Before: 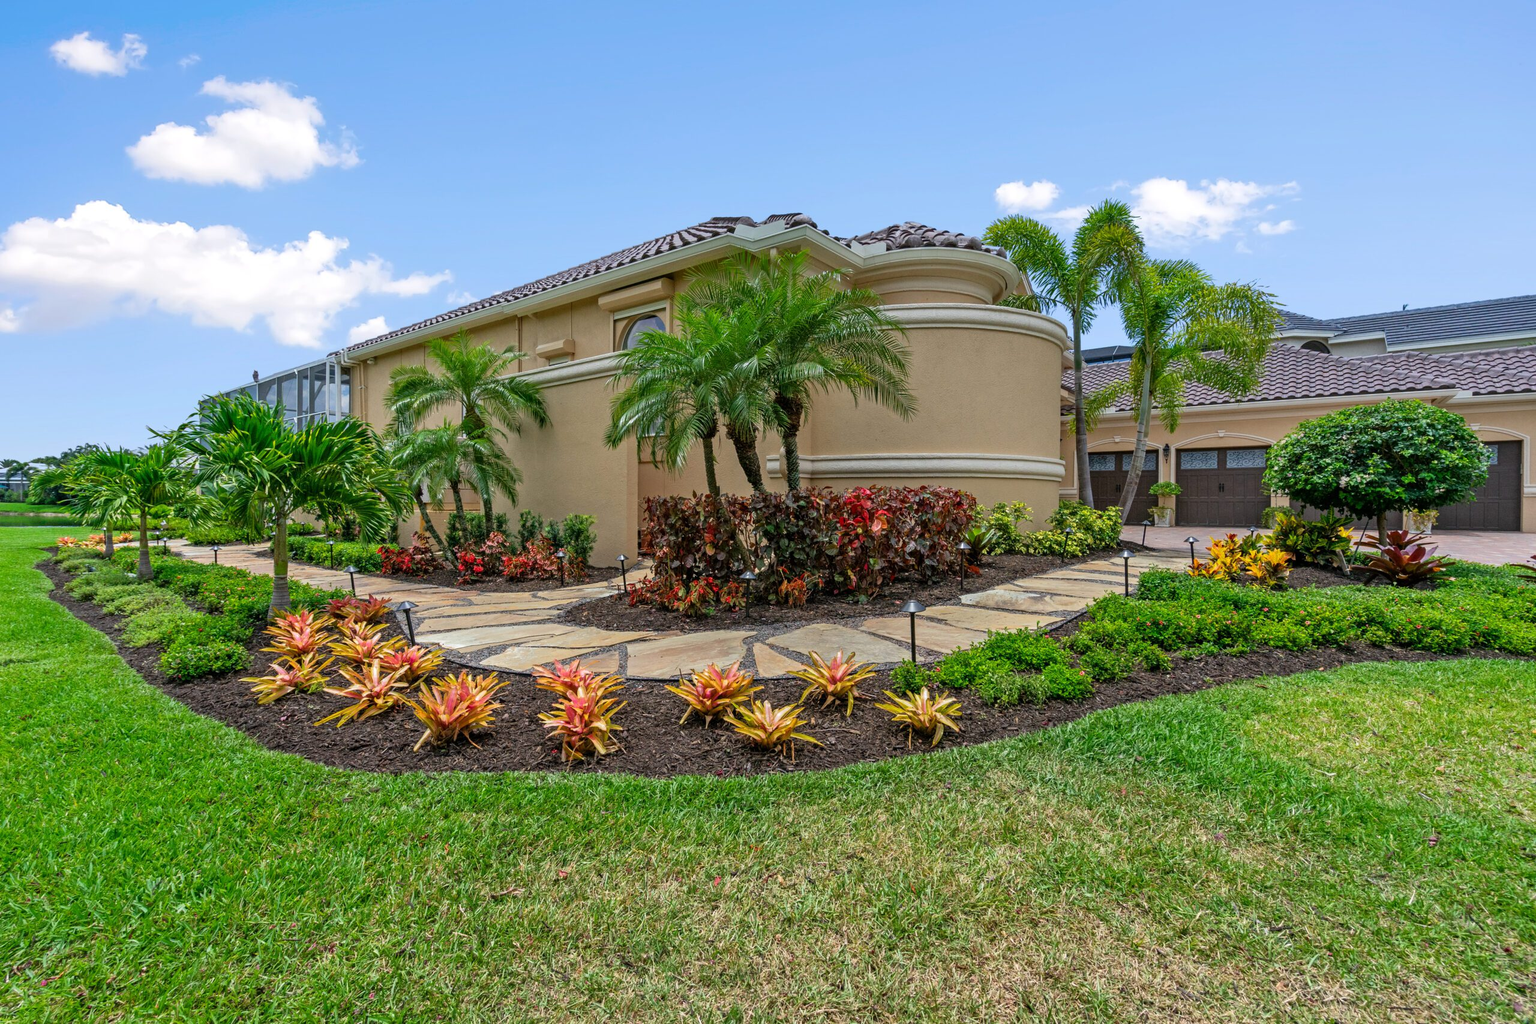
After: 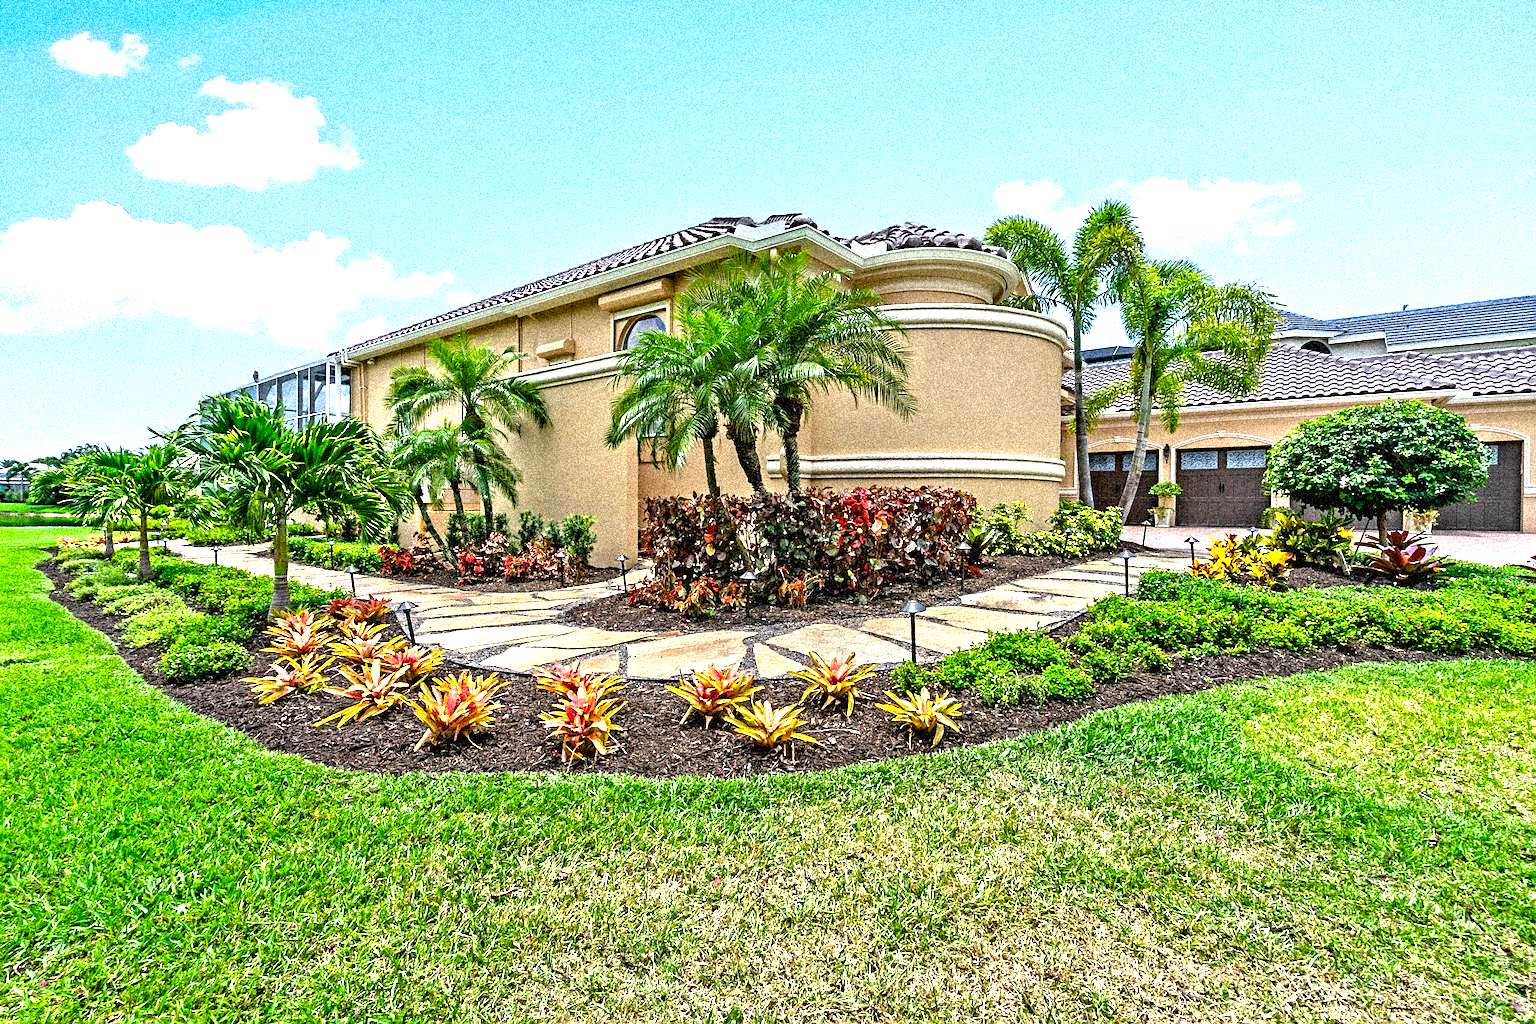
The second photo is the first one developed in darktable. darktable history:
color balance rgb: linear chroma grading › shadows -8%, linear chroma grading › global chroma 10%, perceptual saturation grading › global saturation 2%, perceptual saturation grading › highlights -2%, perceptual saturation grading › mid-tones 4%, perceptual saturation grading › shadows 8%, perceptual brilliance grading › global brilliance 2%, perceptual brilliance grading › highlights -4%, global vibrance 16%, saturation formula JzAzBz (2021)
sharpen: on, module defaults
contrast equalizer: y [[0.511, 0.558, 0.631, 0.632, 0.559, 0.512], [0.5 ×6], [0.507, 0.559, 0.627, 0.644, 0.647, 0.647], [0 ×6], [0 ×6]]
grain: coarseness 3.75 ISO, strength 100%, mid-tones bias 0%
exposure: black level correction 0, exposure 1.1 EV, compensate exposure bias true, compensate highlight preservation false
